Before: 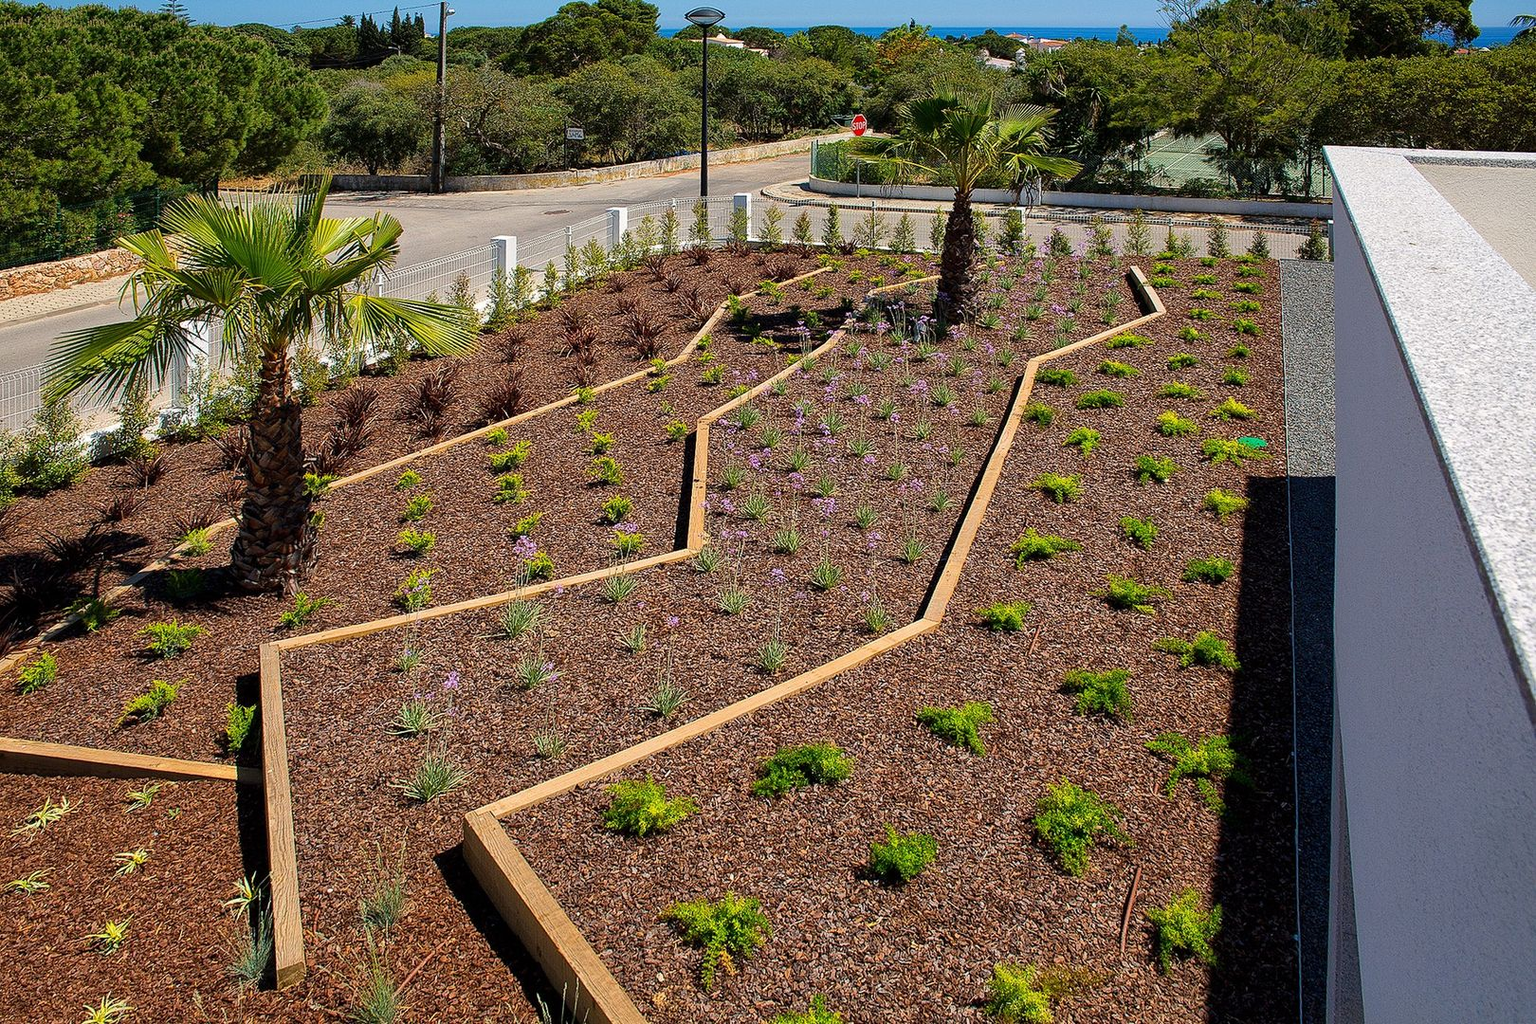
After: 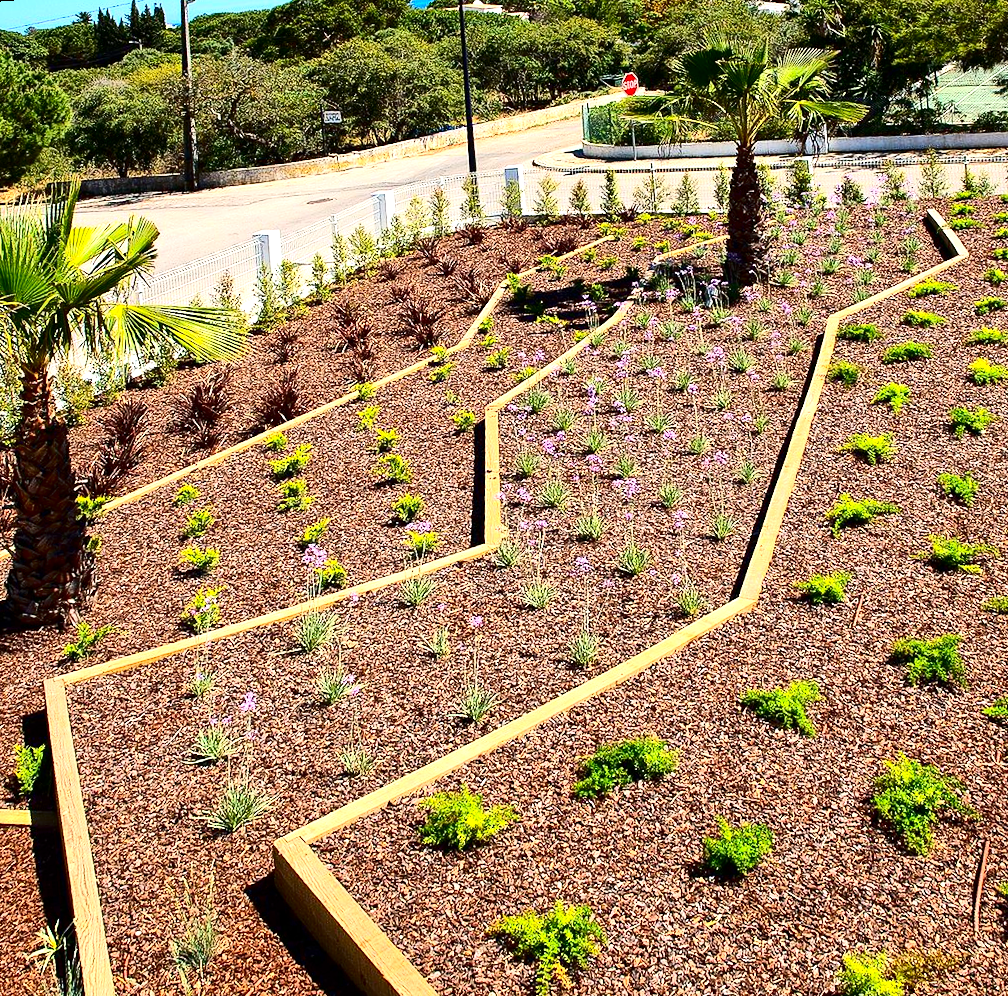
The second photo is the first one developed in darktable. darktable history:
exposure: exposure 1 EV, compensate highlight preservation false
crop and rotate: left 12.648%, right 20.685%
contrast brightness saturation: contrast 0.32, brightness -0.08, saturation 0.17
rotate and perspective: rotation -4.57°, crop left 0.054, crop right 0.944, crop top 0.087, crop bottom 0.914
